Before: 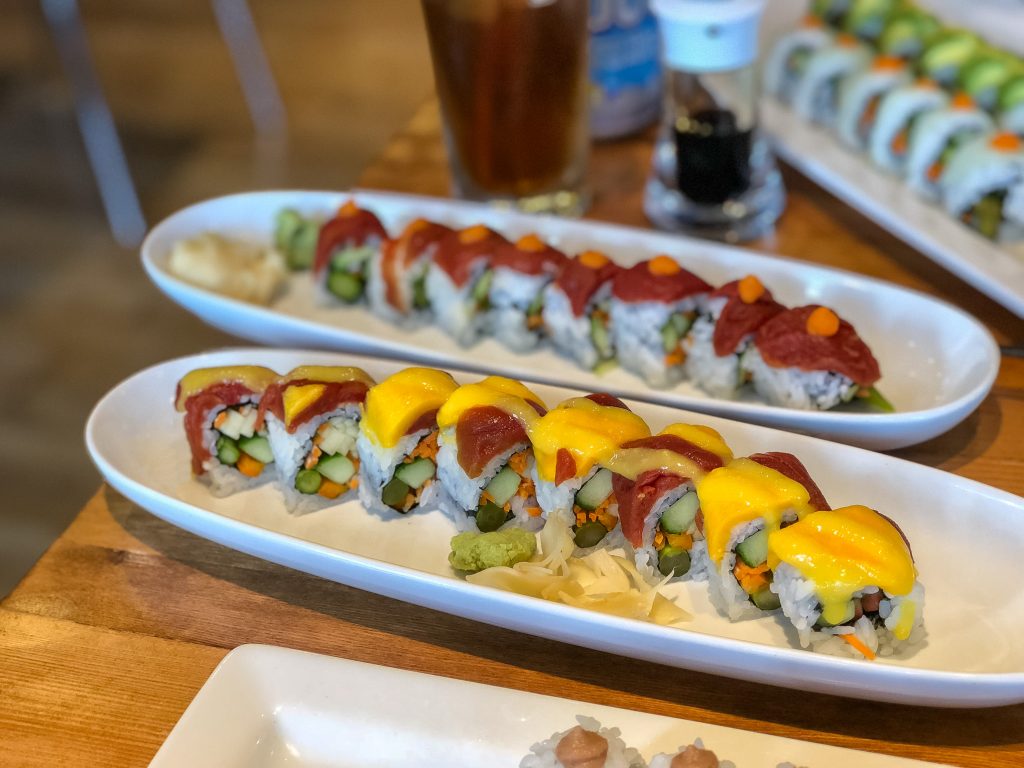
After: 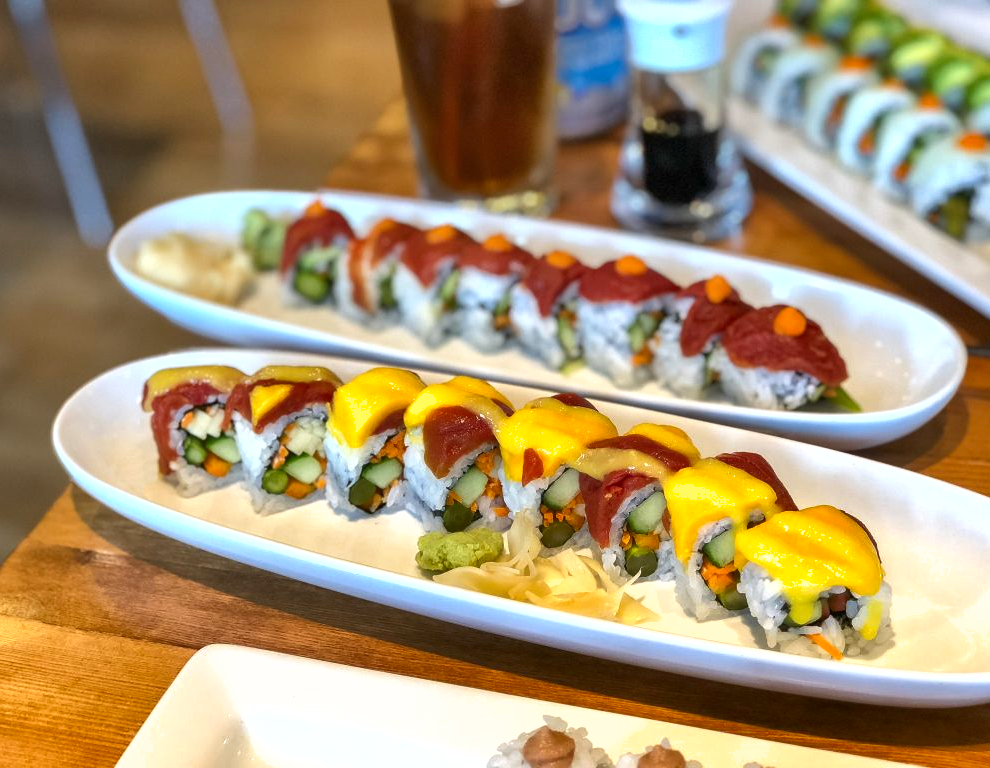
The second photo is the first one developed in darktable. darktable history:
exposure: exposure 0.6 EV, compensate highlight preservation false
shadows and highlights: soften with gaussian
crop and rotate: left 3.291%
